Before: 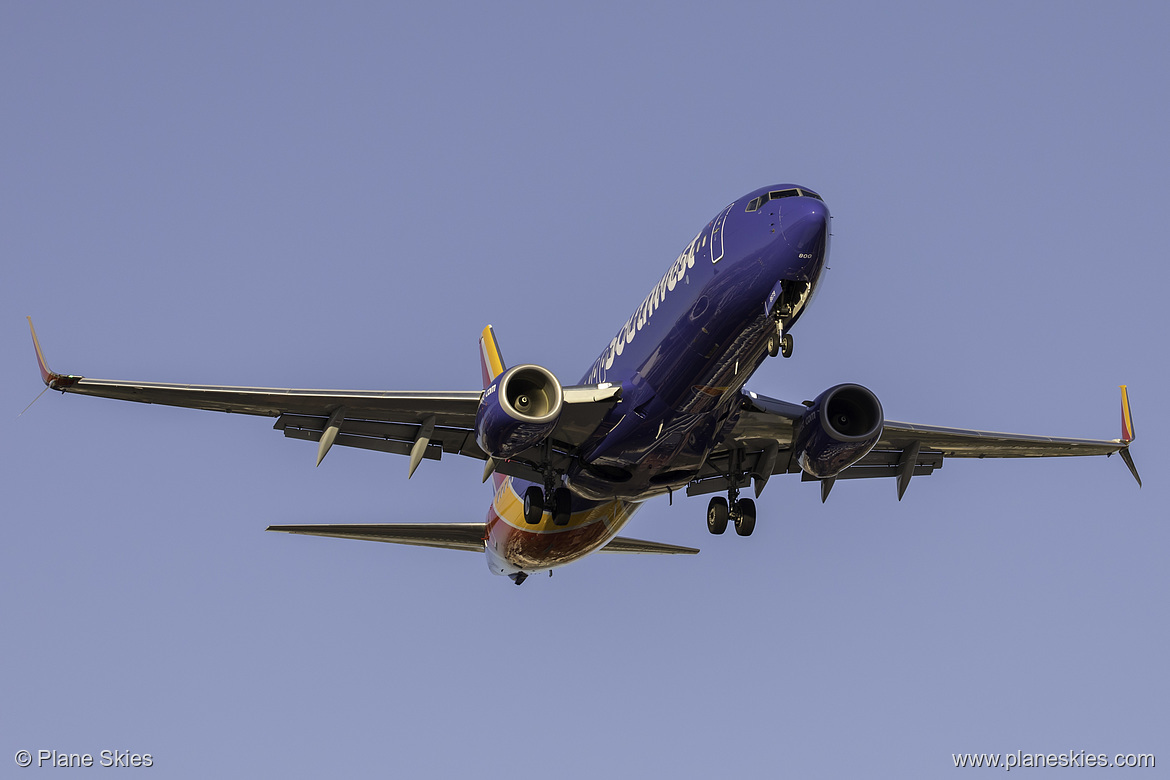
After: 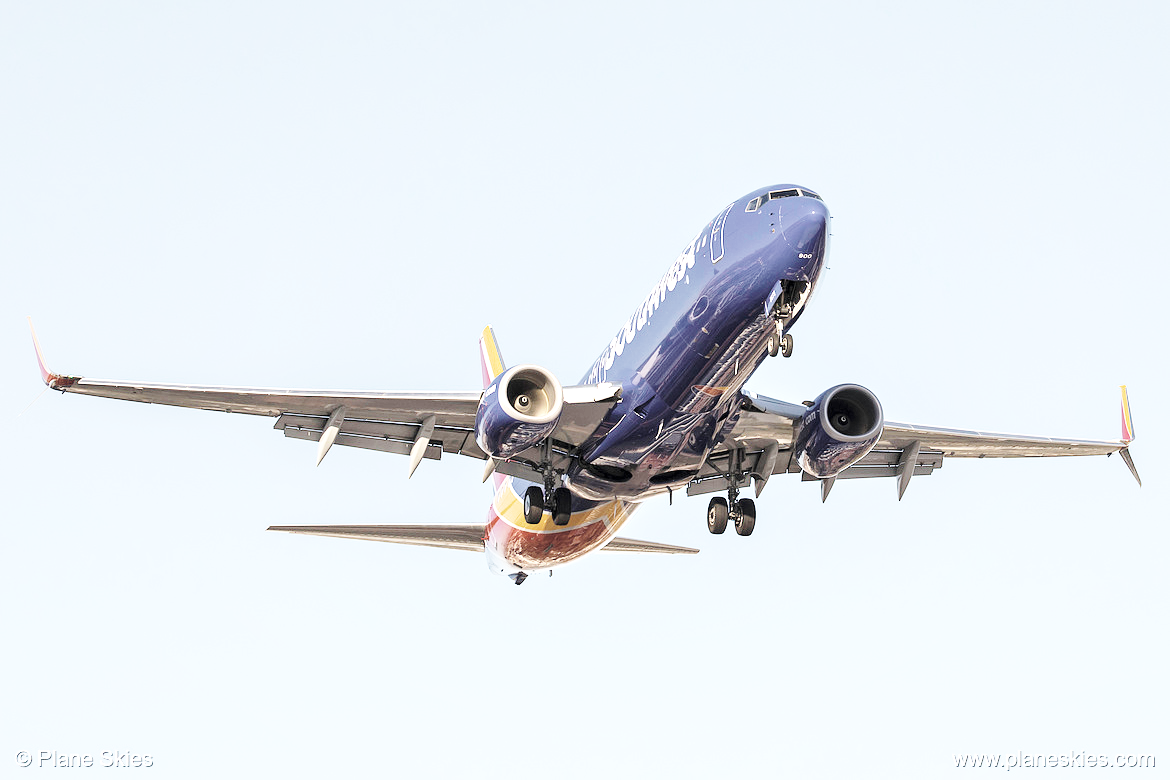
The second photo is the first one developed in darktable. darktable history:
exposure: black level correction 0, exposure 1.199 EV, compensate highlight preservation false
color zones: curves: ch0 [(0, 0.444) (0.143, 0.442) (0.286, 0.441) (0.429, 0.441) (0.571, 0.441) (0.714, 0.441) (0.857, 0.442) (1, 0.444)]
contrast brightness saturation: brightness 0.187, saturation -0.515
base curve: curves: ch0 [(0, 0) (0.028, 0.03) (0.121, 0.232) (0.46, 0.748) (0.859, 0.968) (1, 1)], preserve colors none
local contrast: highlights 104%, shadows 99%, detail 120%, midtone range 0.2
